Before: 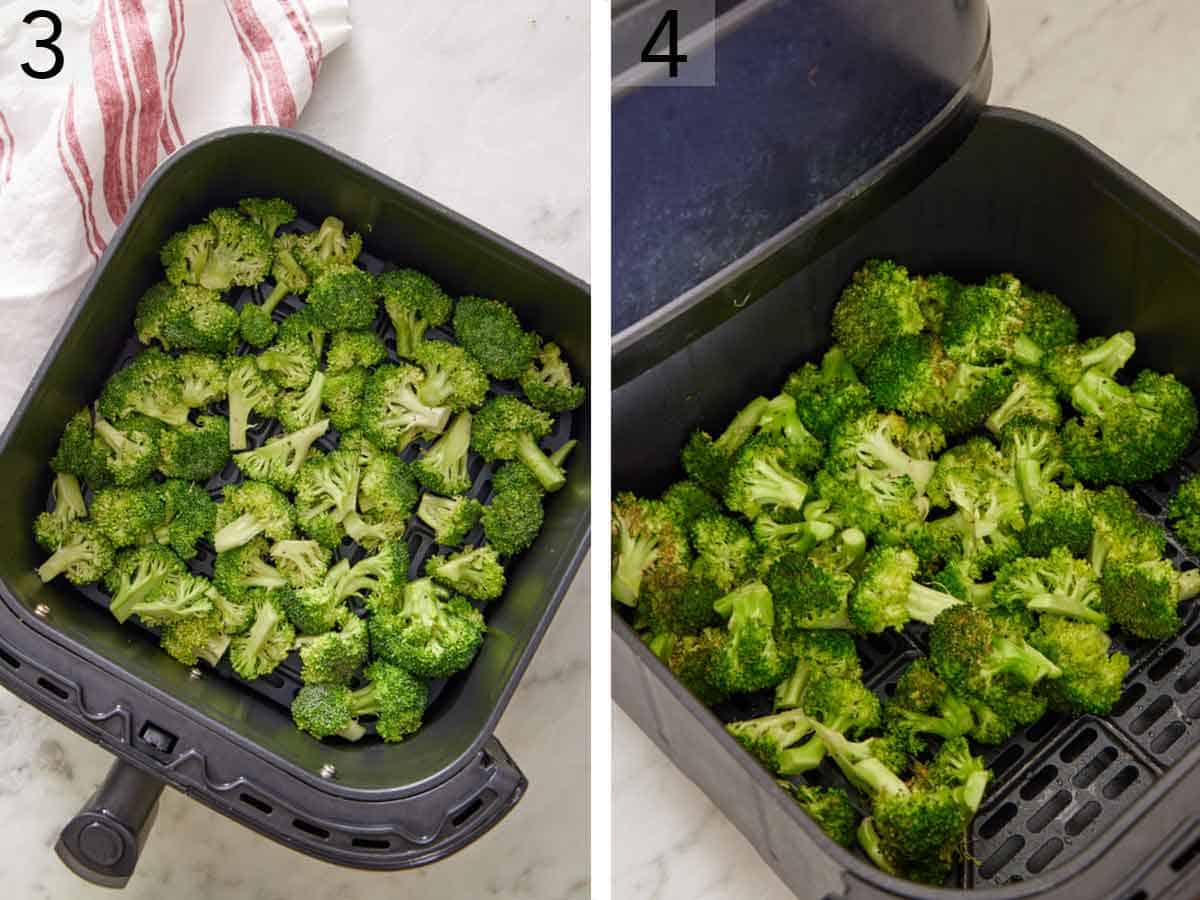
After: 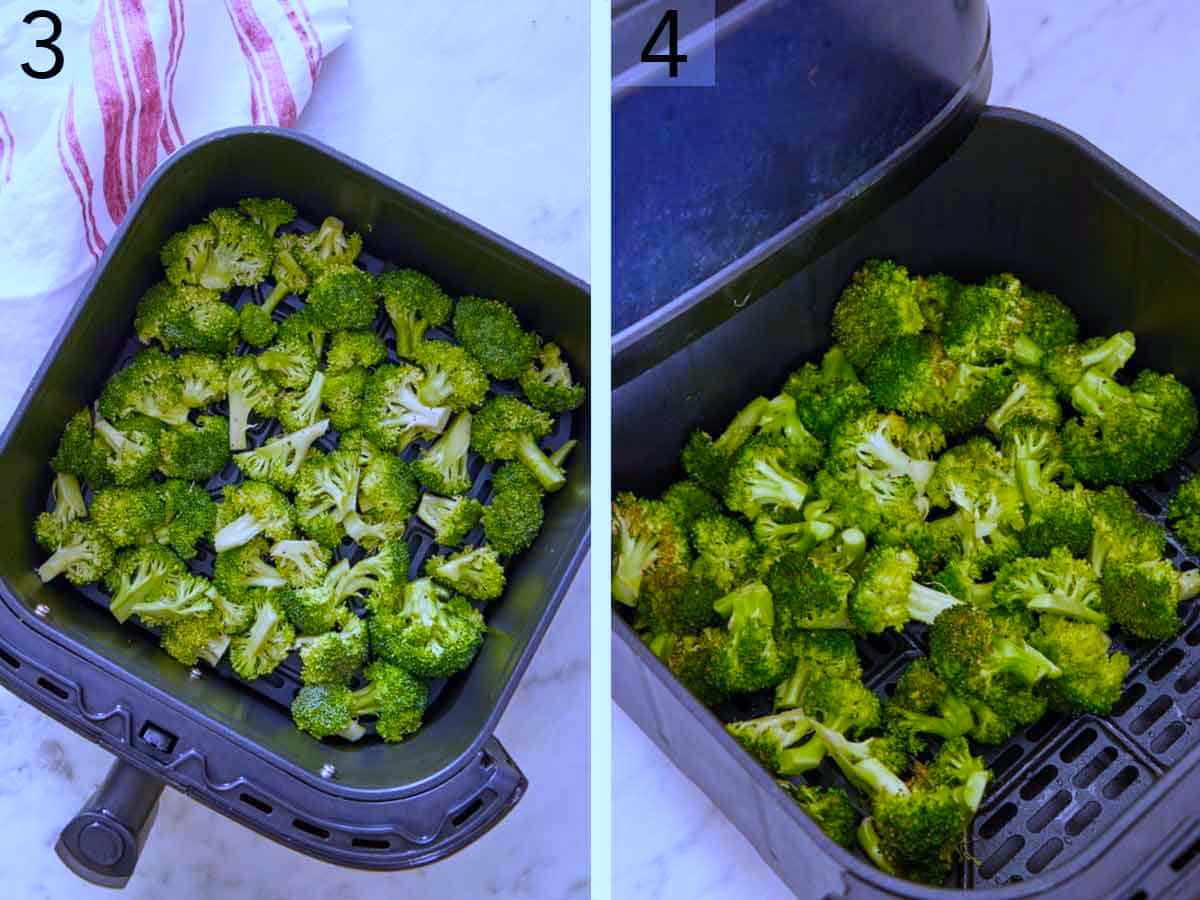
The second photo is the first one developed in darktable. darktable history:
rgb levels: preserve colors max RGB
color balance rgb: linear chroma grading › global chroma 15%, perceptual saturation grading › global saturation 30%
white balance: red 0.871, blue 1.249
color correction: highlights a* 15.03, highlights b* -25.07
